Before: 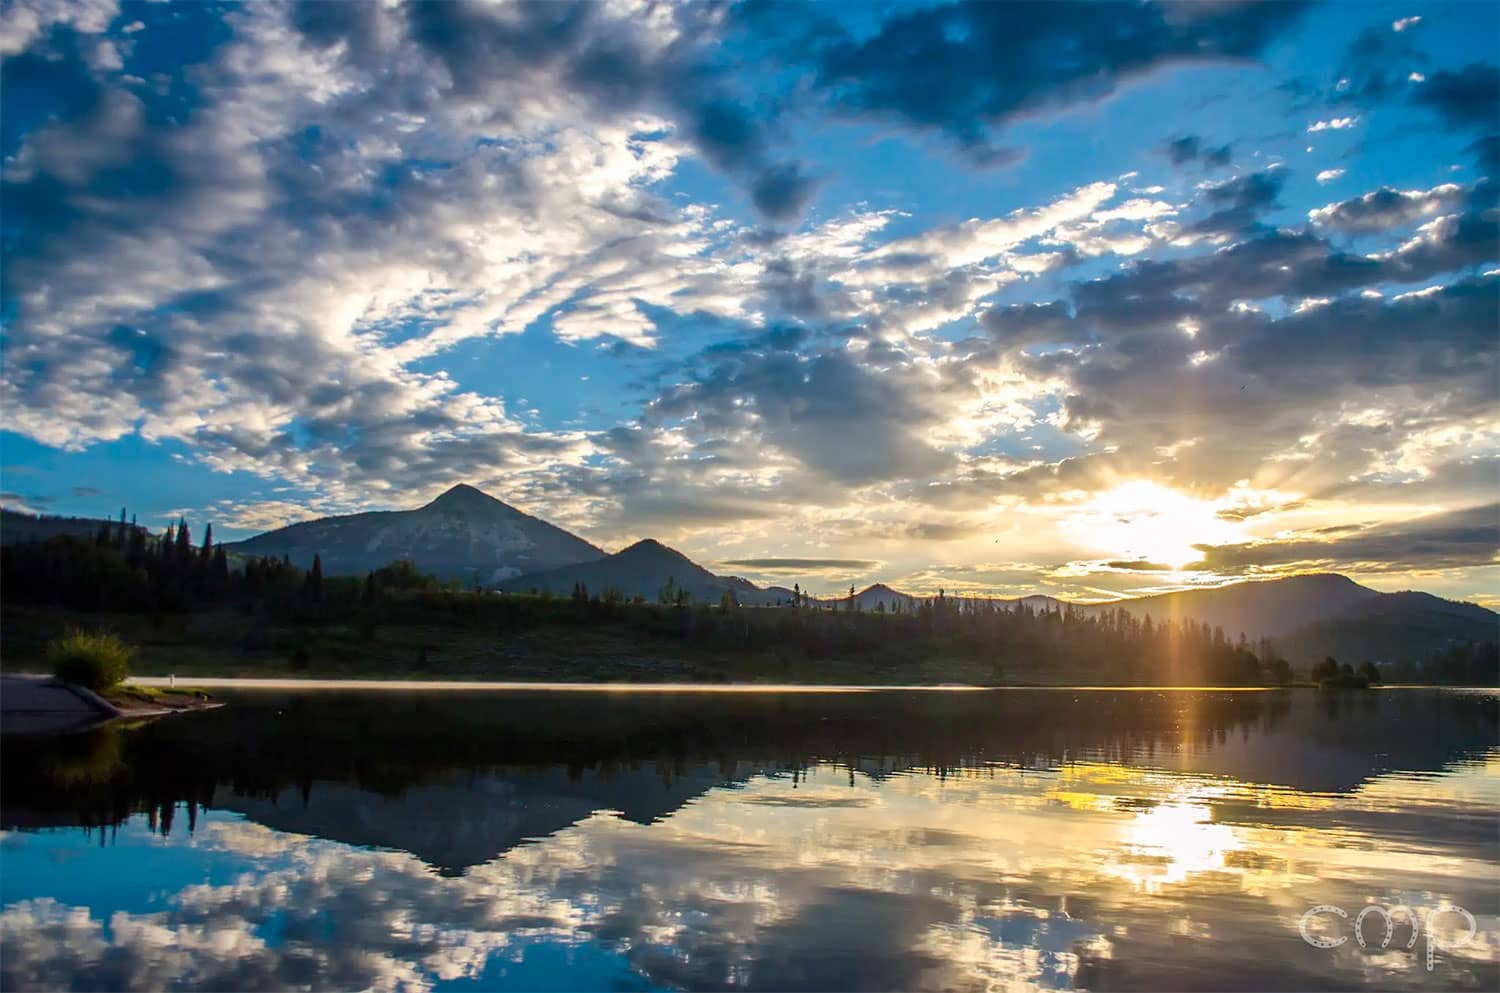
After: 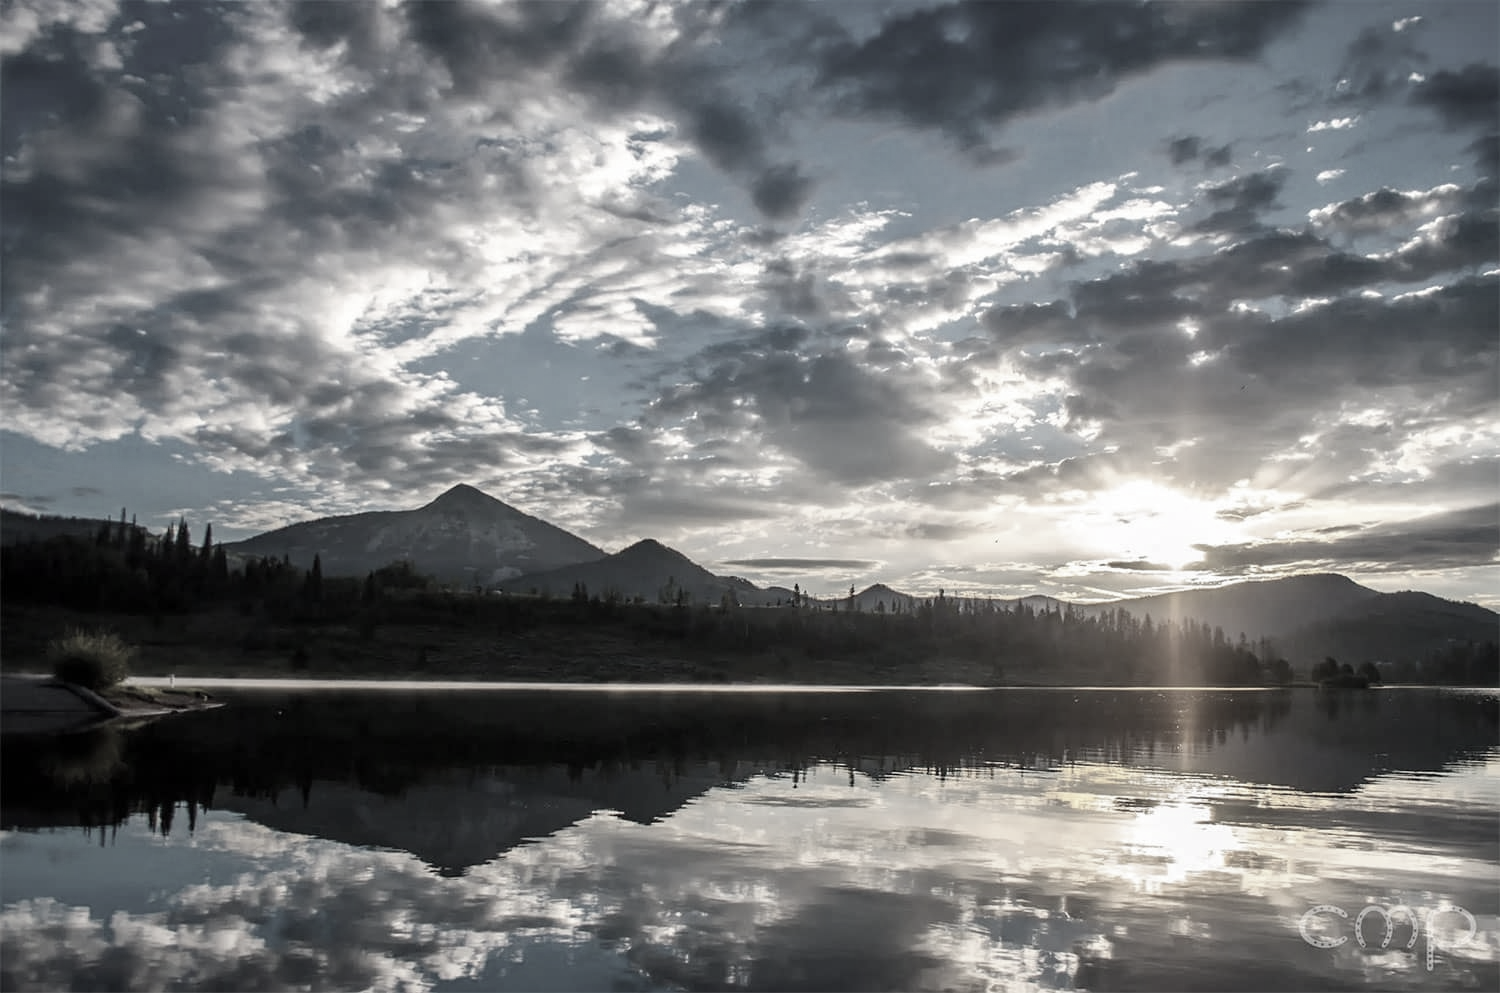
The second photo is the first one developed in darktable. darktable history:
color correction: highlights b* 0.045, saturation 0.192
